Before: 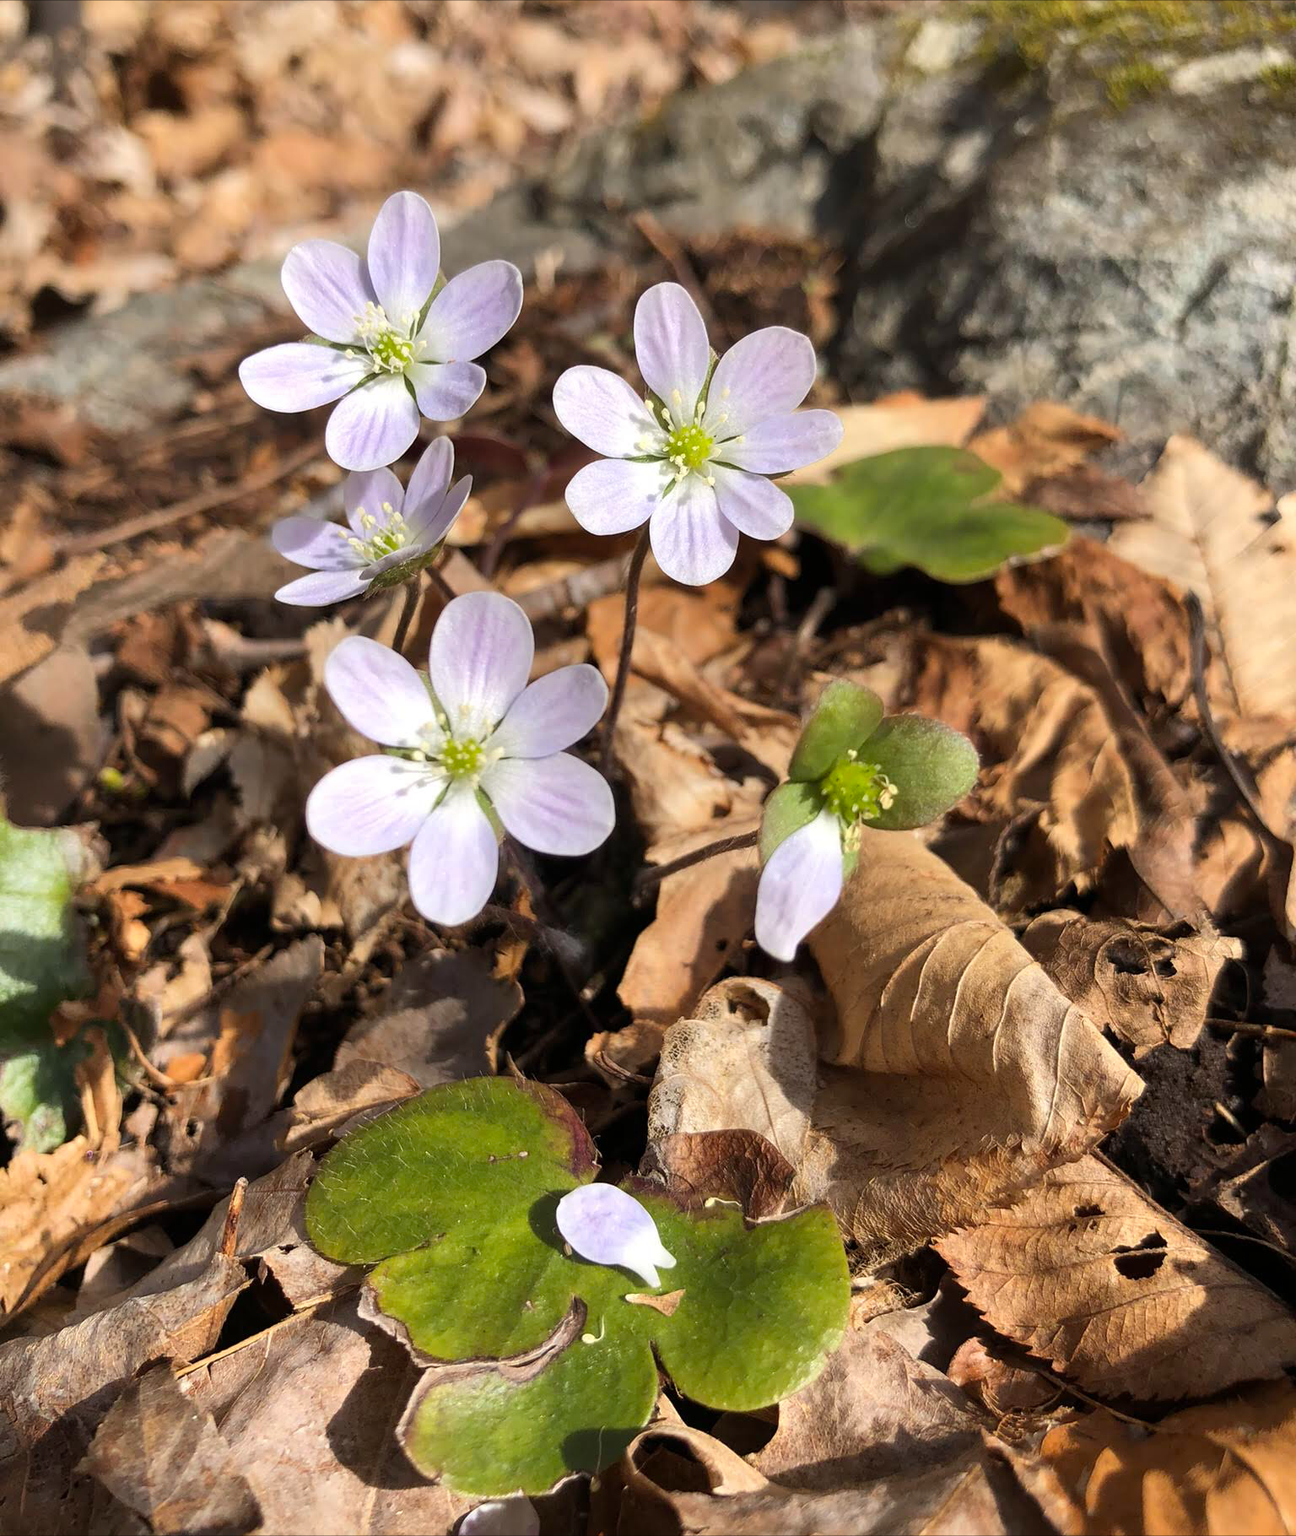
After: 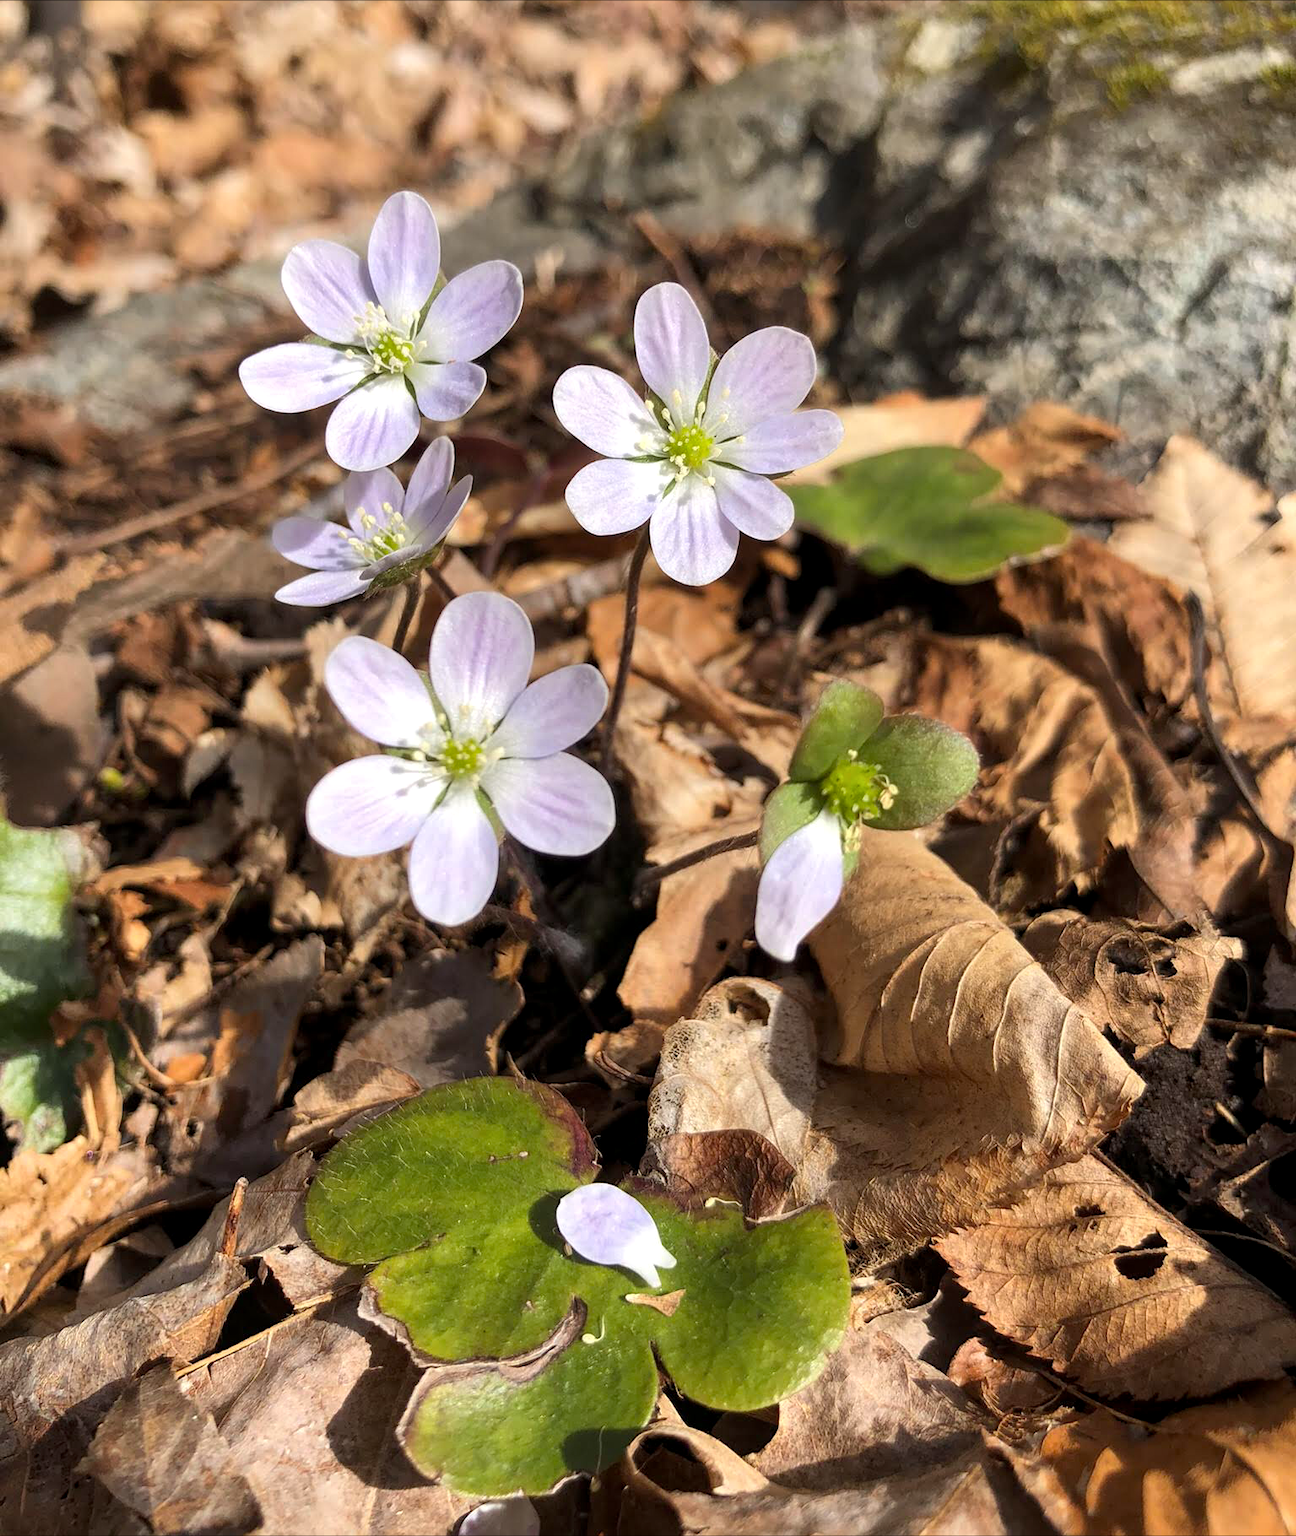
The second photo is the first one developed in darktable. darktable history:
local contrast: highlights 100%, shadows 100%, detail 120%, midtone range 0.2
tone equalizer: on, module defaults
